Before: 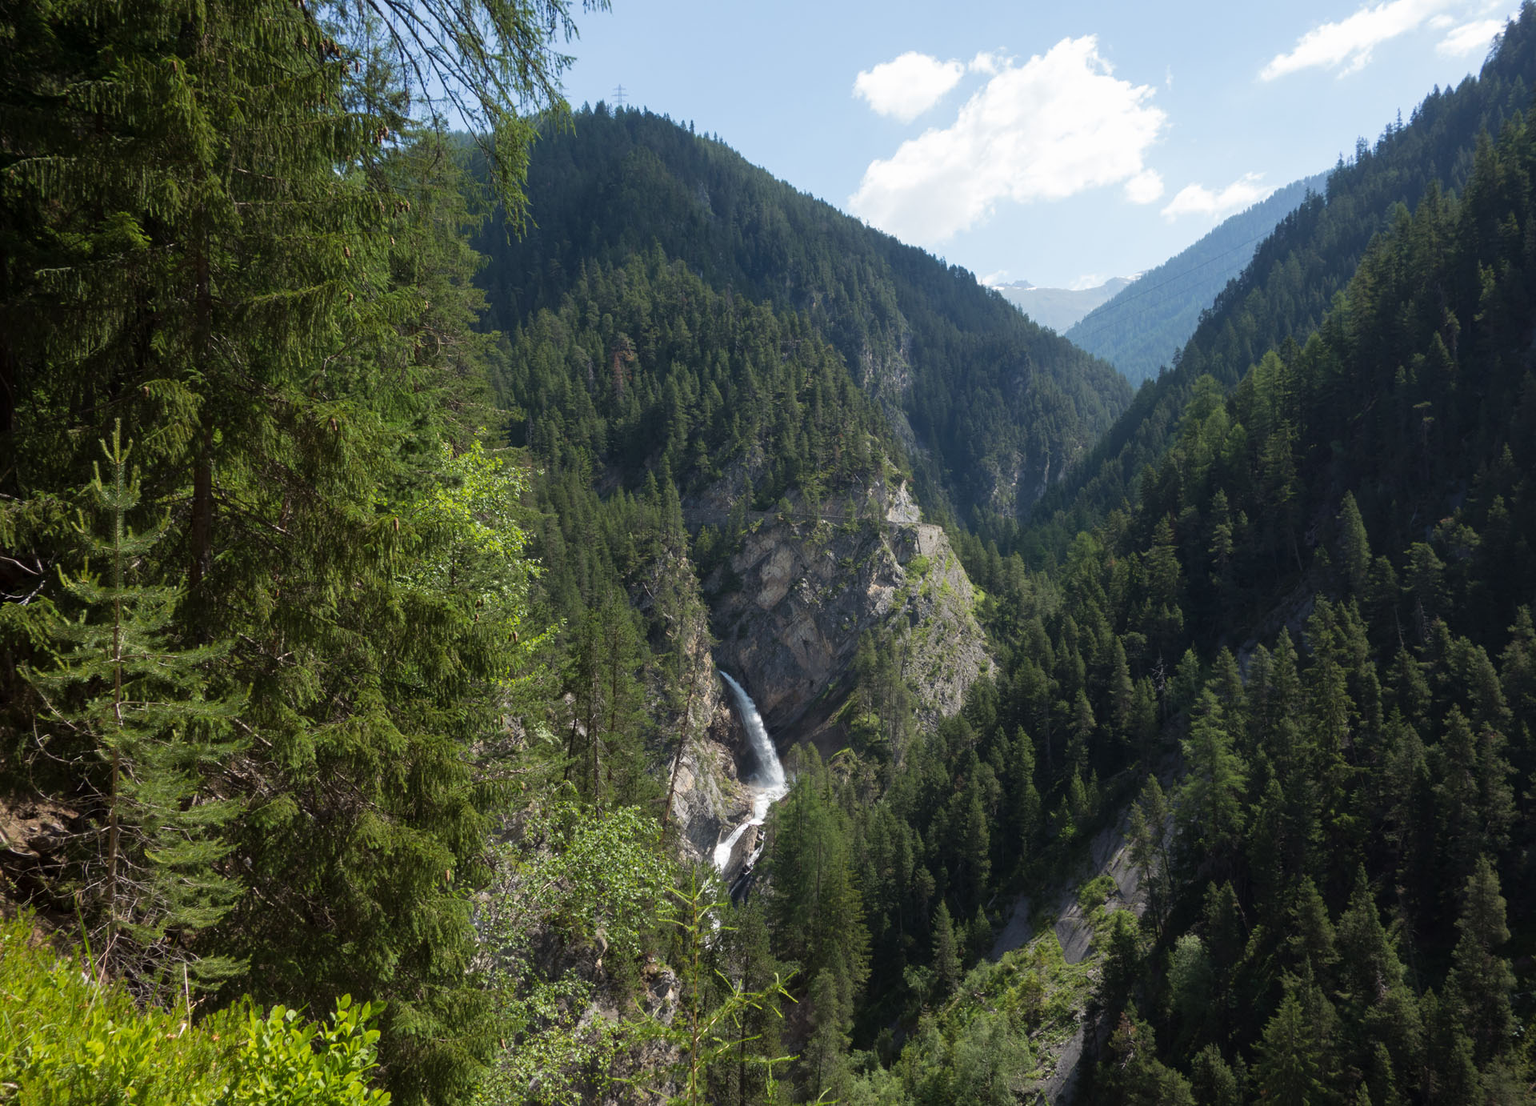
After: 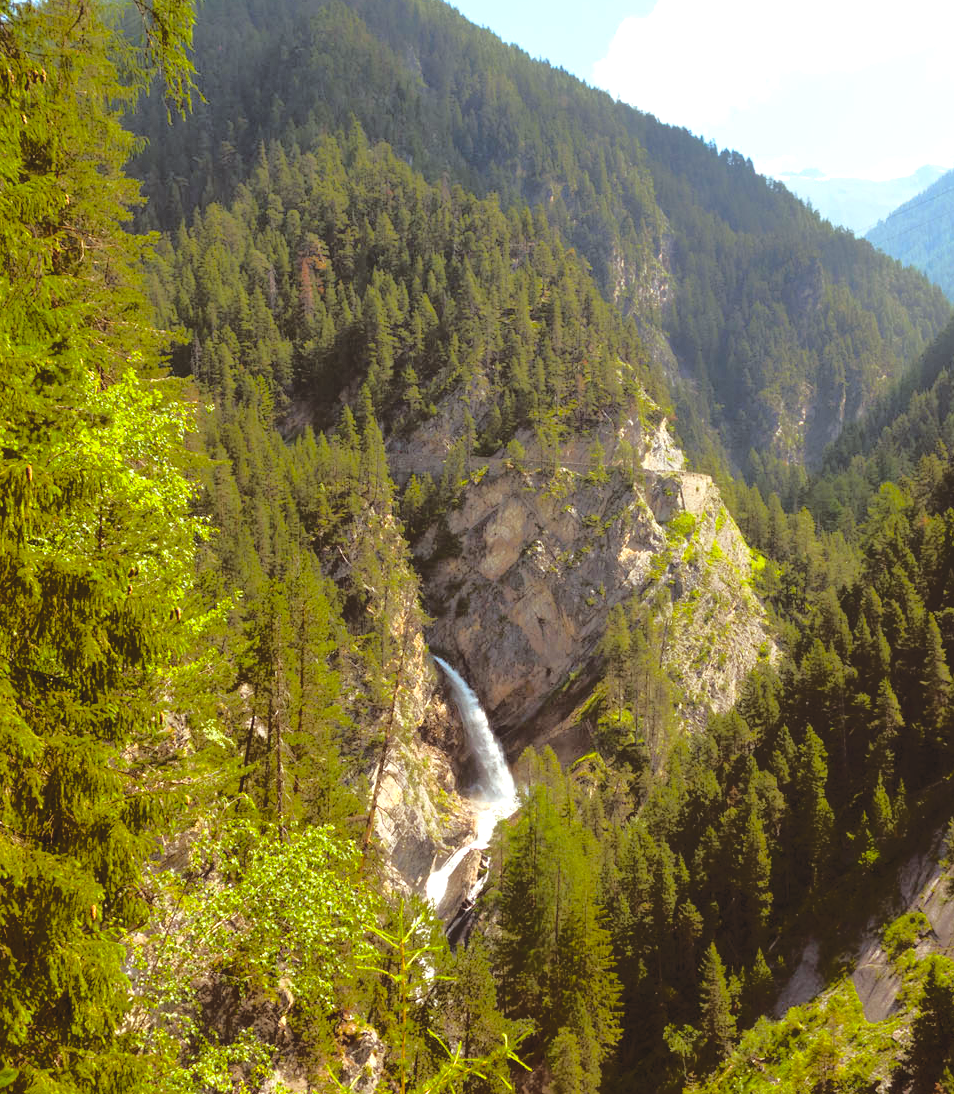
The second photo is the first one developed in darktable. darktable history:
exposure: exposure 0.52 EV, compensate highlight preservation false
color balance rgb: power › luminance 9.965%, power › chroma 2.808%, power › hue 58.71°, perceptual saturation grading › global saturation 29.442%, perceptual brilliance grading › global brilliance 11.224%
tone equalizer: -8 EV -1.88 EV, -7 EV -1.13 EV, -6 EV -1.6 EV, edges refinement/feathering 500, mask exposure compensation -1.57 EV, preserve details no
contrast brightness saturation: contrast -0.104, brightness 0.049, saturation 0.075
crop and rotate: angle 0.015°, left 24.311%, top 13.174%, right 25.944%, bottom 7.571%
